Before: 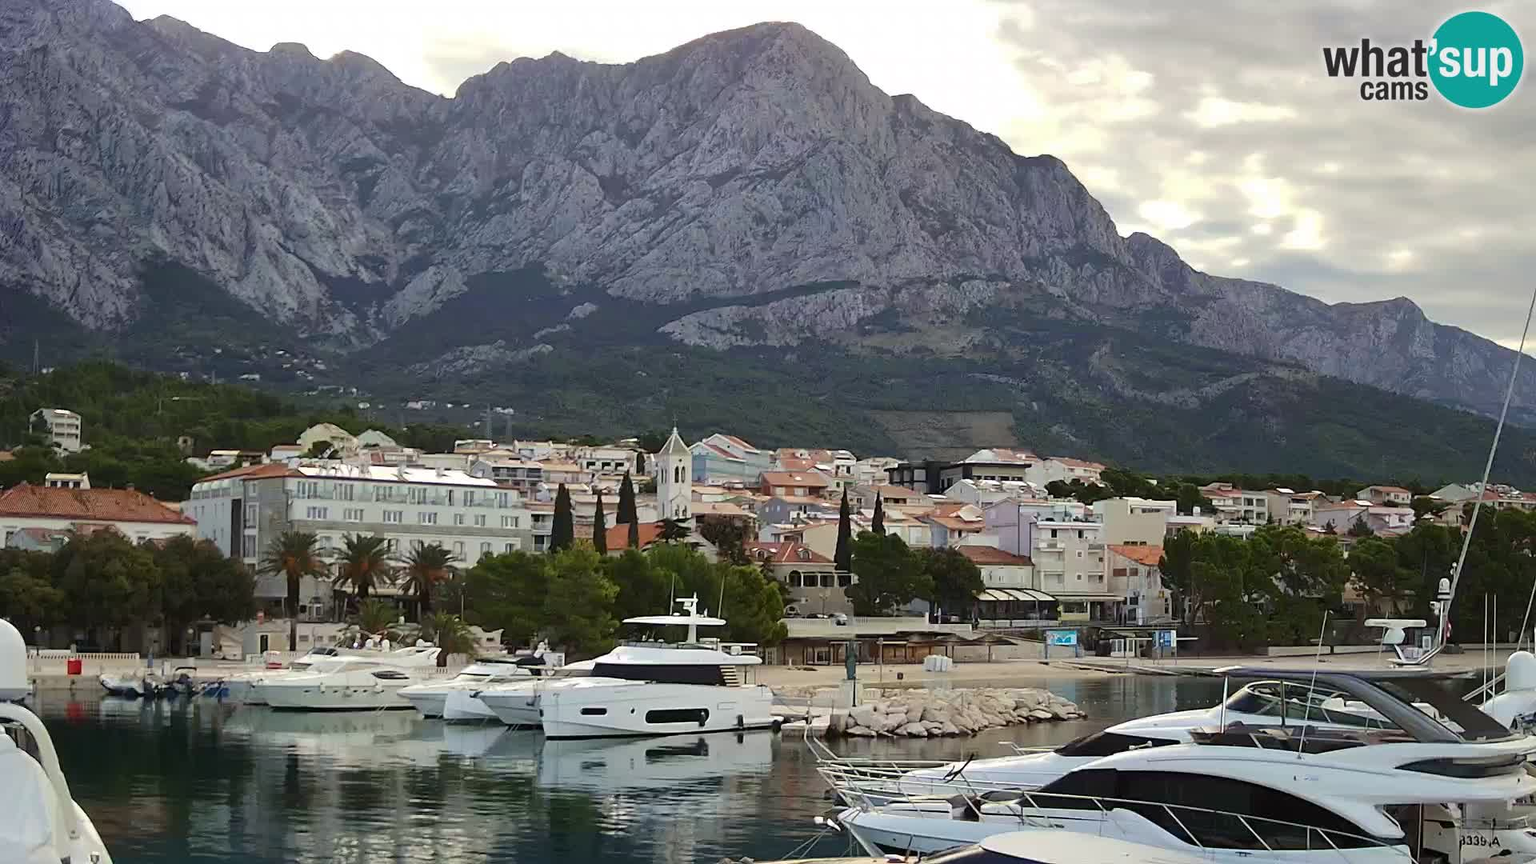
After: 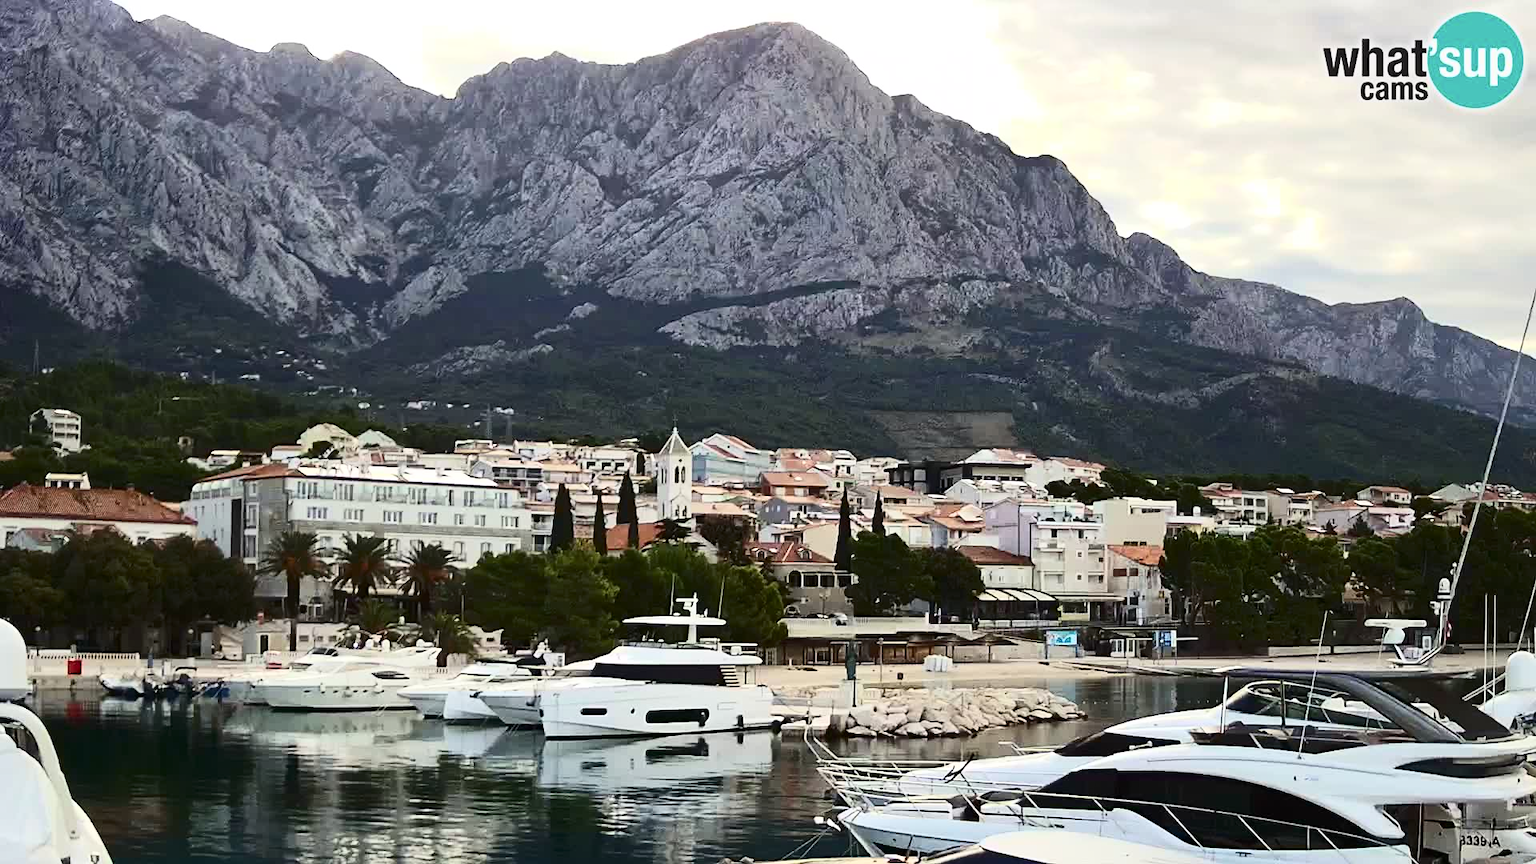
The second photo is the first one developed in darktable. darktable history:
contrast brightness saturation: contrast 0.376, brightness 0.111
